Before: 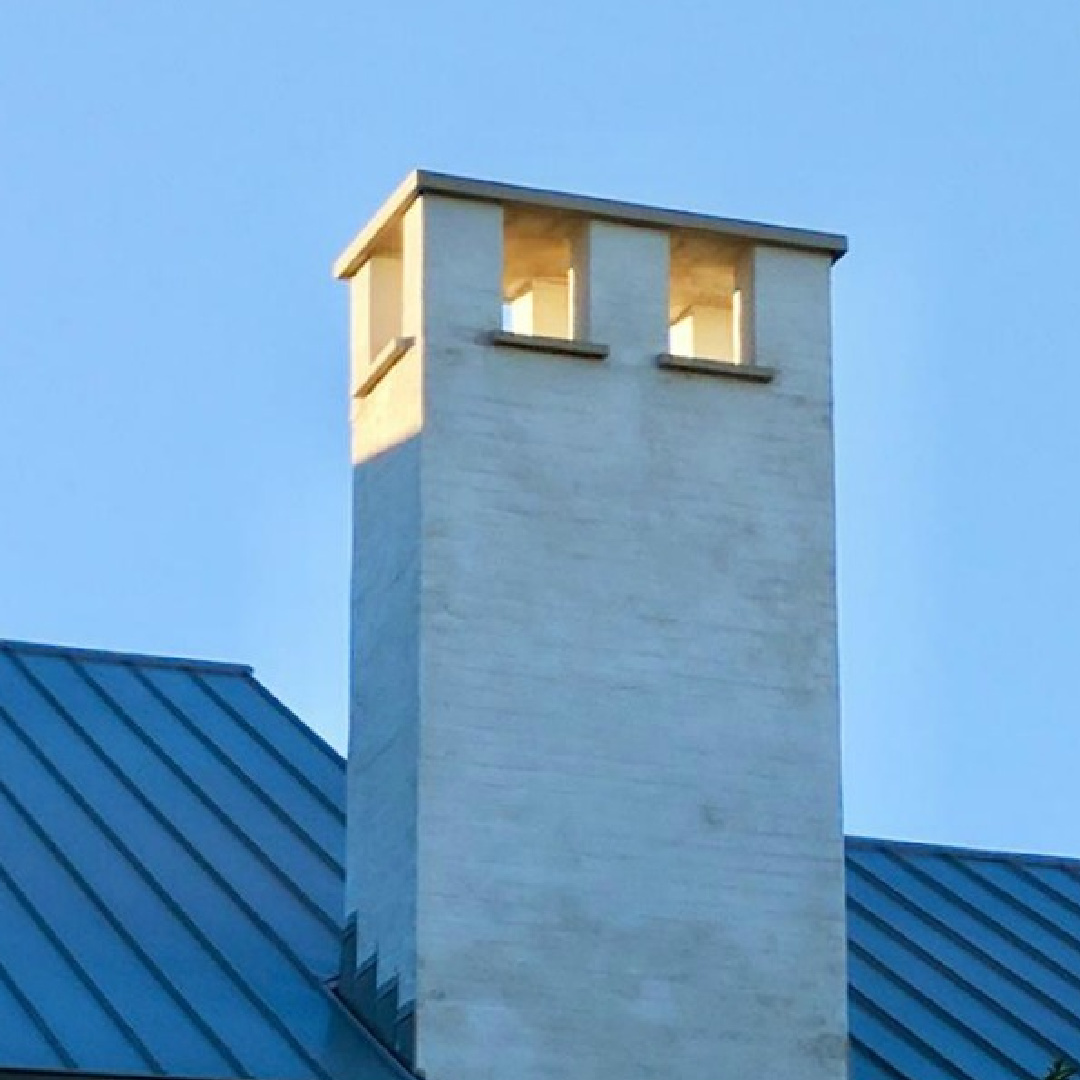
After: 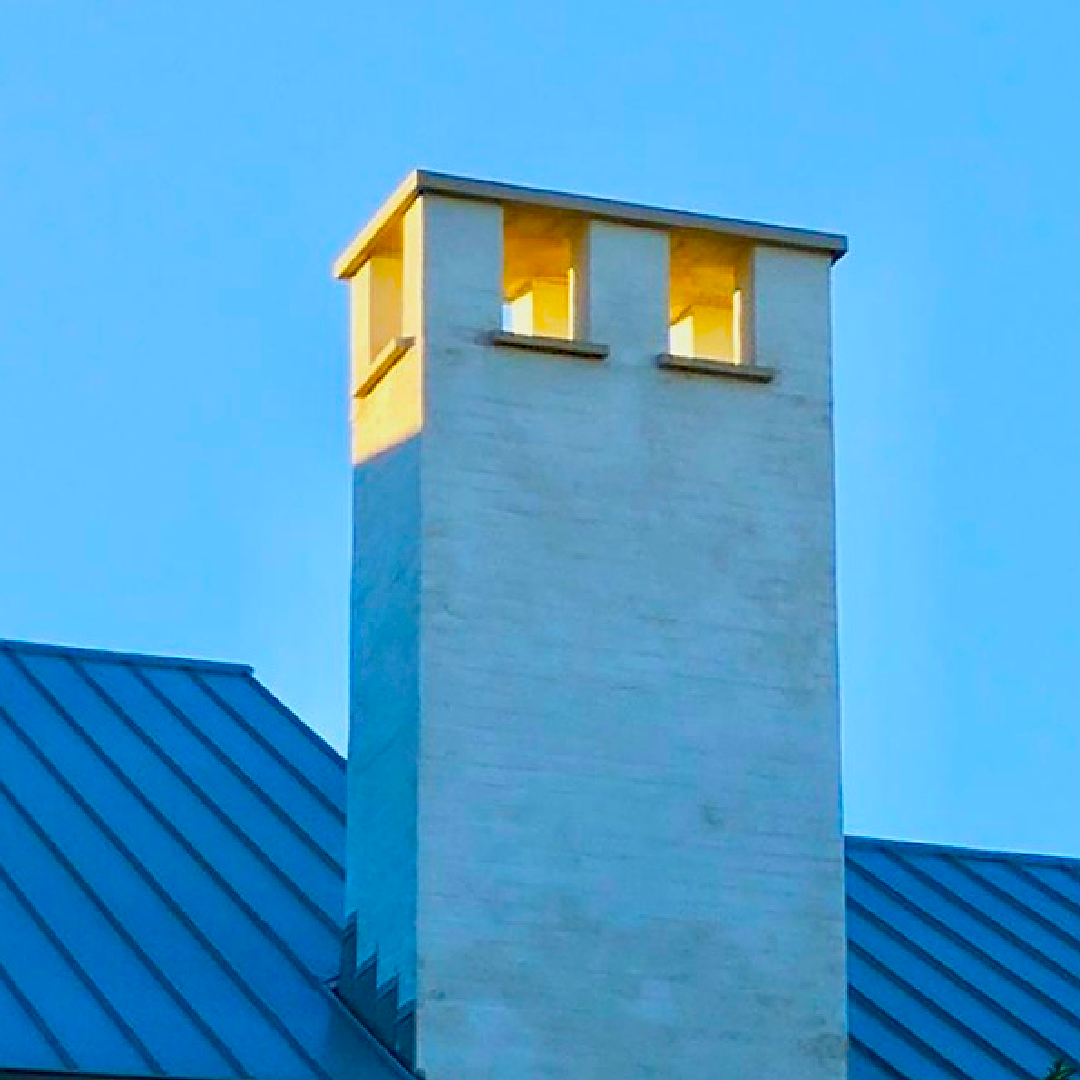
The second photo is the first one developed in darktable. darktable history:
color balance: input saturation 134.34%, contrast -10.04%, contrast fulcrum 19.67%, output saturation 133.51%
sharpen: on, module defaults
